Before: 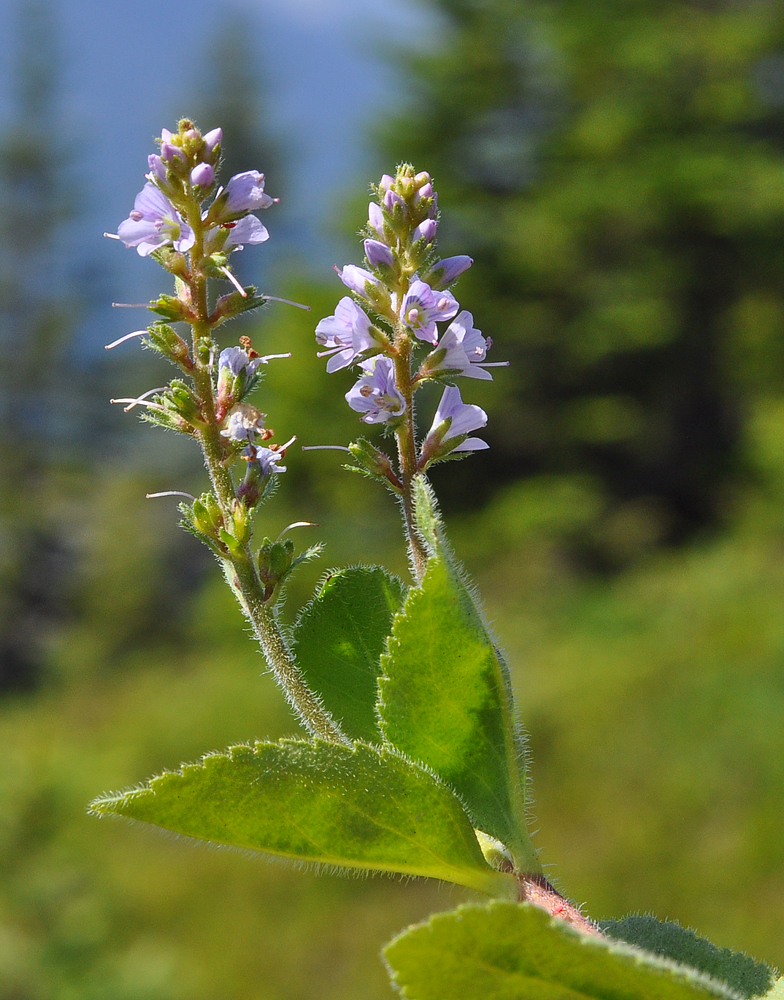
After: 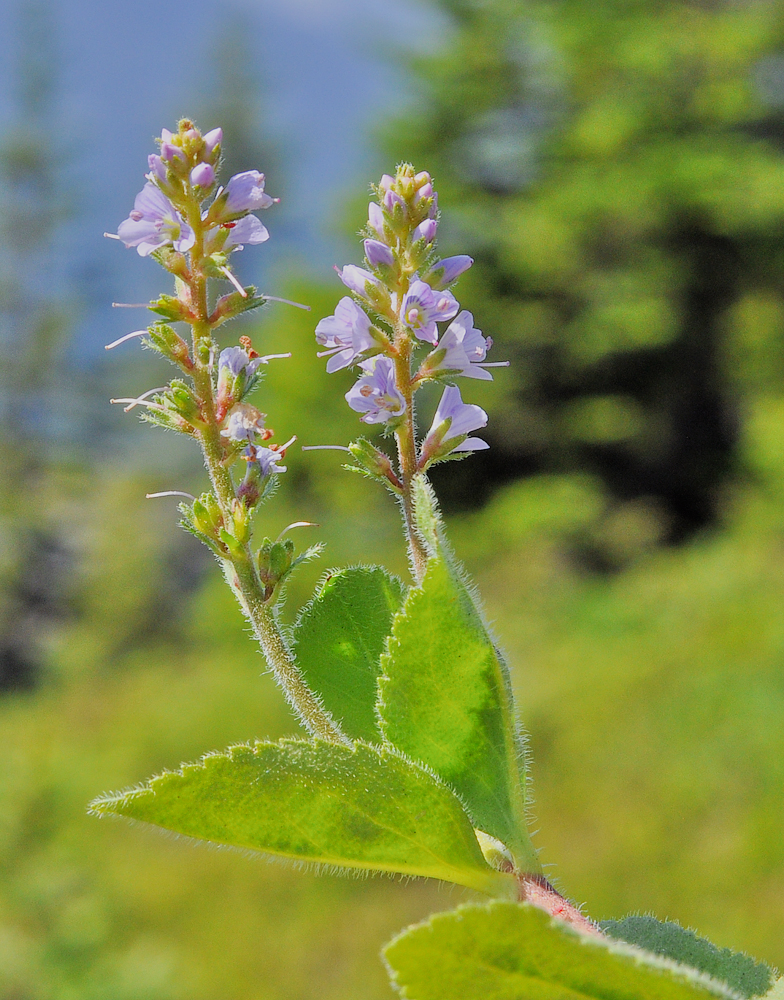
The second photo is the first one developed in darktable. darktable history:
tone equalizer: -7 EV 0.15 EV, -6 EV 0.6 EV, -5 EV 1.15 EV, -4 EV 1.33 EV, -3 EV 1.15 EV, -2 EV 0.6 EV, -1 EV 0.15 EV, mask exposure compensation -0.5 EV
filmic rgb: black relative exposure -7.65 EV, white relative exposure 4.56 EV, hardness 3.61
